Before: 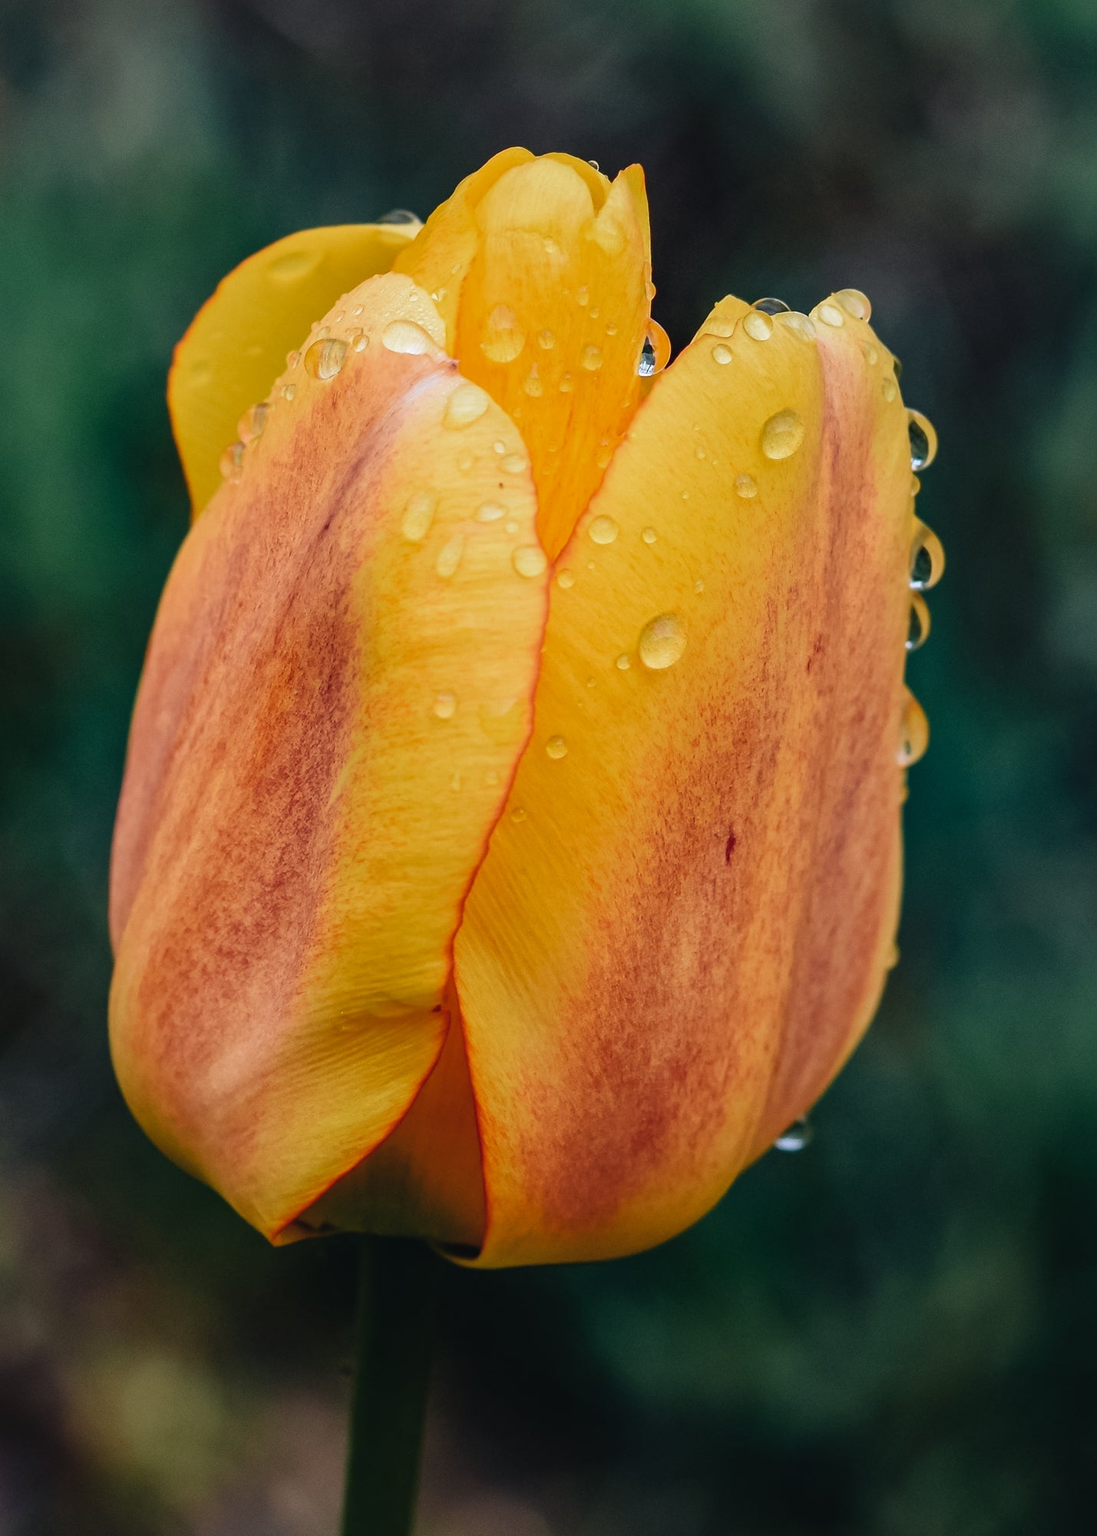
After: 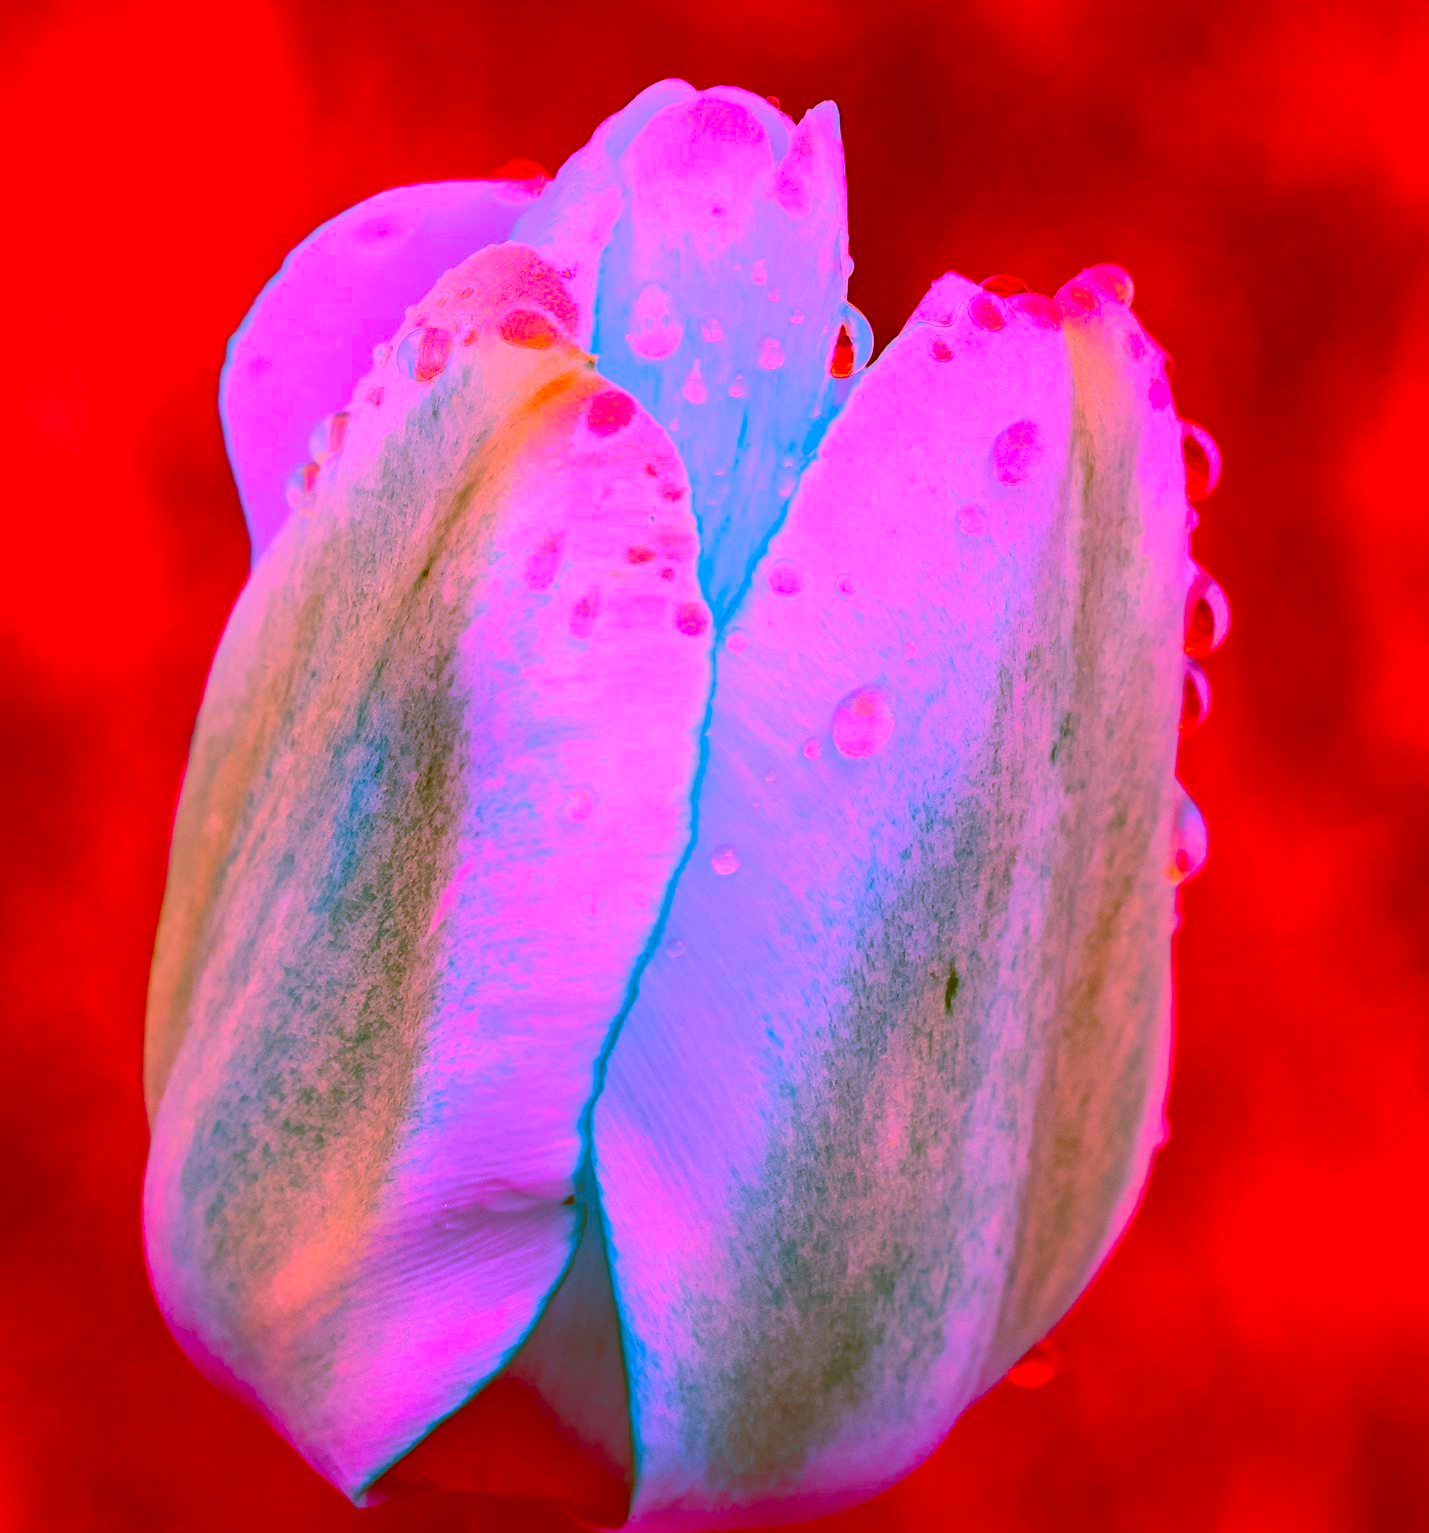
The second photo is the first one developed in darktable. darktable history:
color correction: highlights a* -39.68, highlights b* -40, shadows a* -40, shadows b* -40, saturation -3
crop: top 5.667%, bottom 17.637%
